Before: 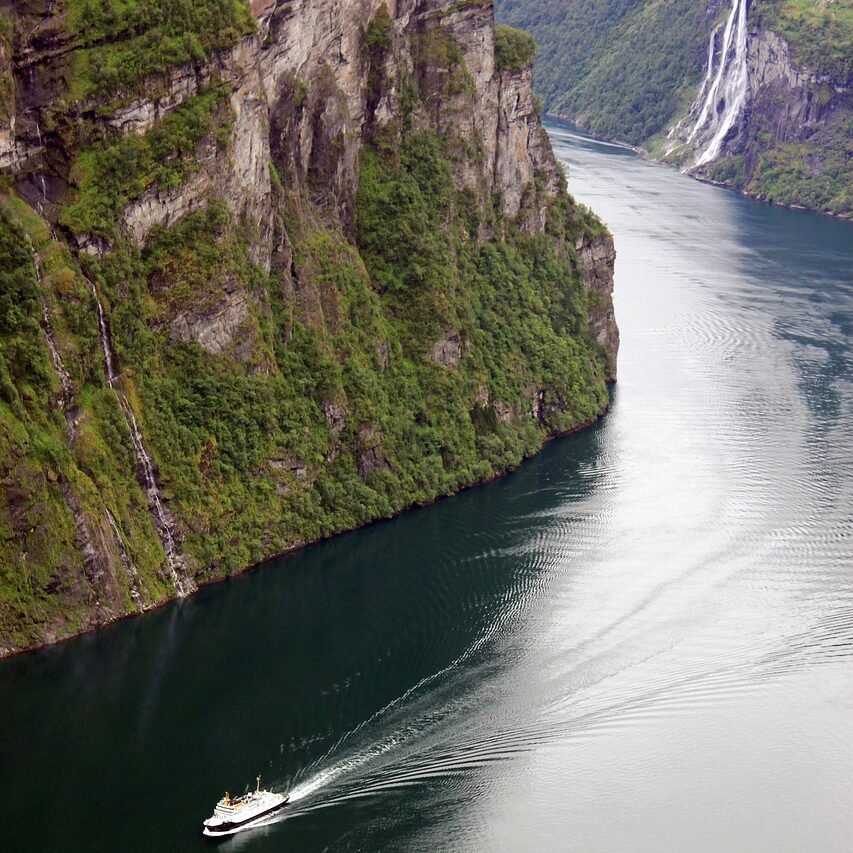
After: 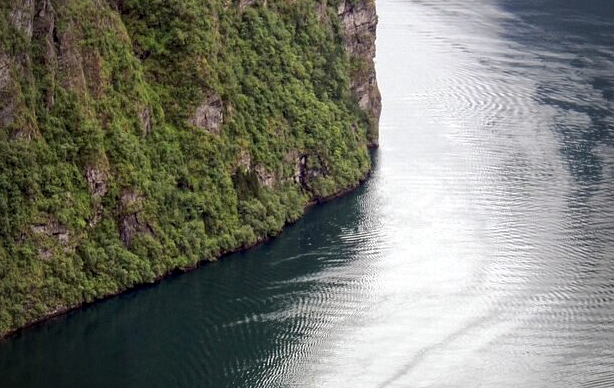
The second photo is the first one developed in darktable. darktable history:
local contrast: highlights 93%, shadows 88%, detail 160%, midtone range 0.2
vignetting: fall-off start 77.01%, fall-off radius 27.27%, brightness -0.43, saturation -0.211, width/height ratio 0.973
crop and rotate: left 27.947%, top 27.599%, bottom 26.8%
